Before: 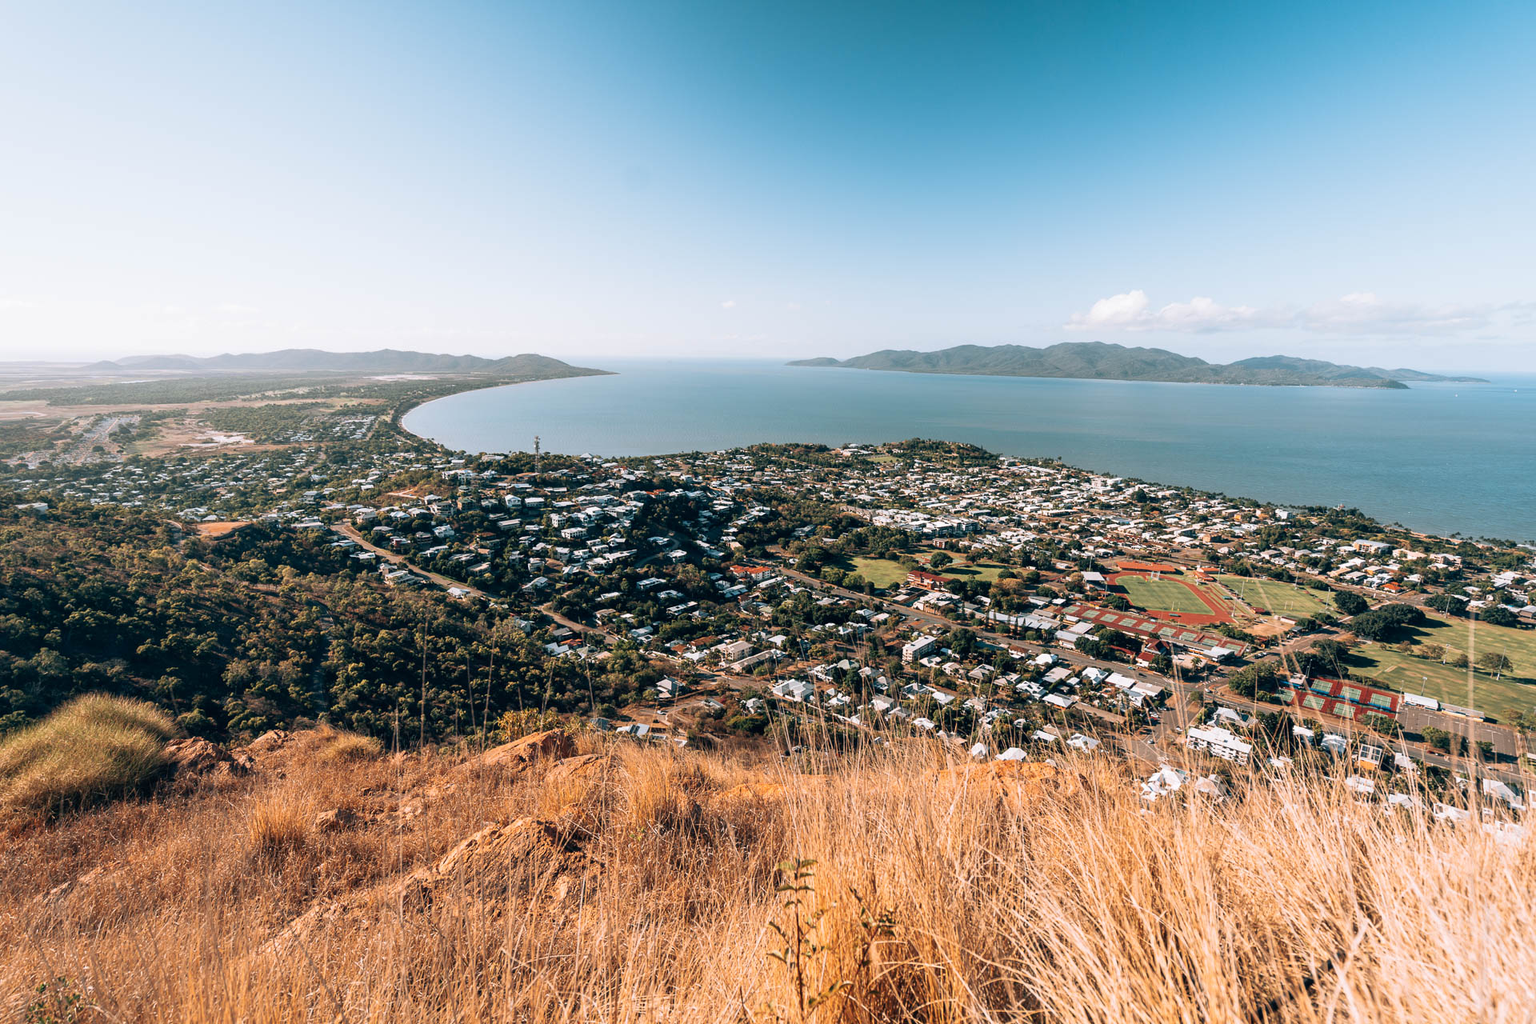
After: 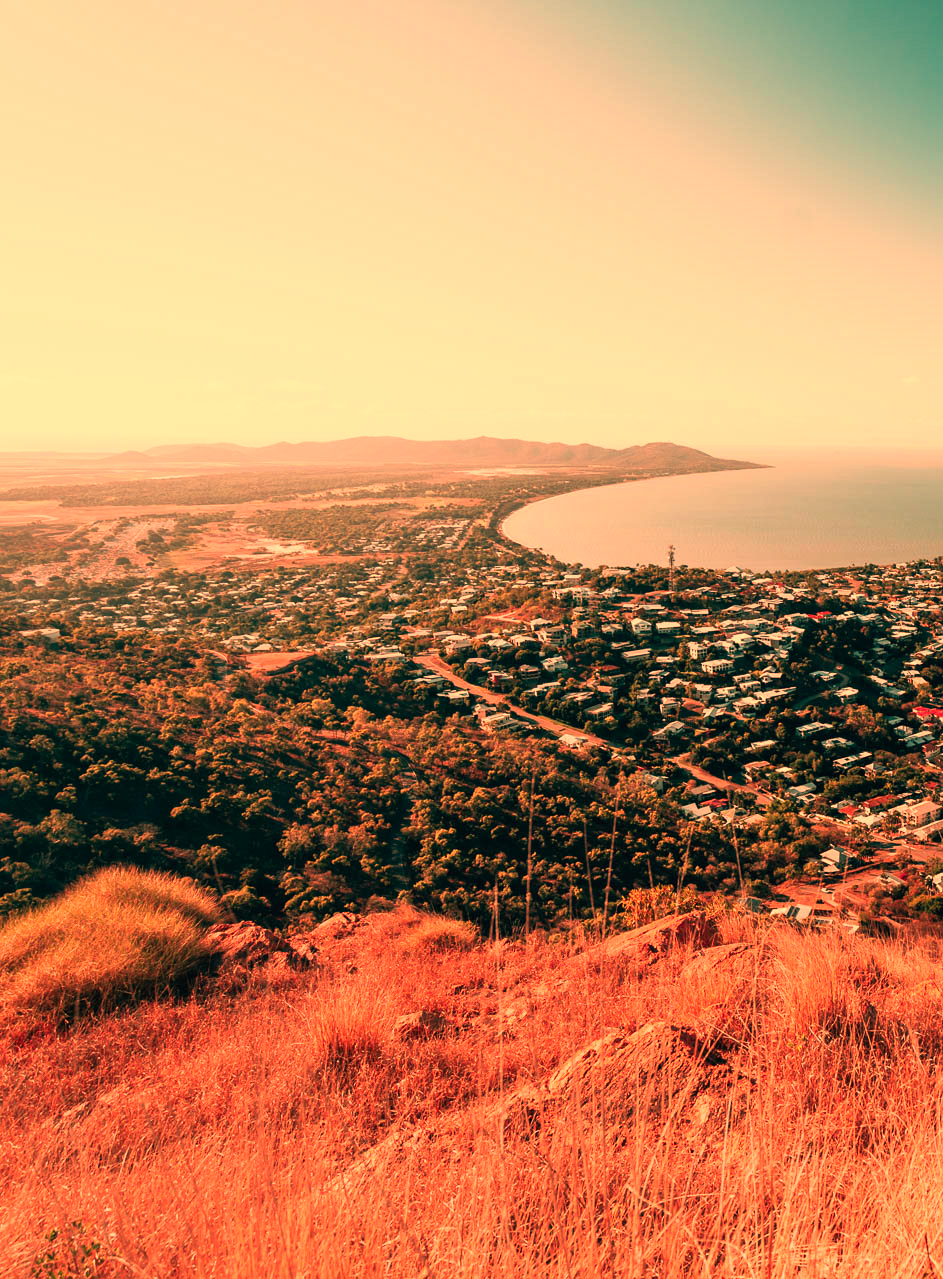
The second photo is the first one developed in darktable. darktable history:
crop and rotate: left 0%, top 0%, right 50.845%
color calibration: output R [0.946, 0.065, -0.013, 0], output G [-0.246, 1.264, -0.017, 0], output B [0.046, -0.098, 1.05, 0], illuminant custom, x 0.344, y 0.359, temperature 5045.54 K
white balance: red 1.467, blue 0.684
